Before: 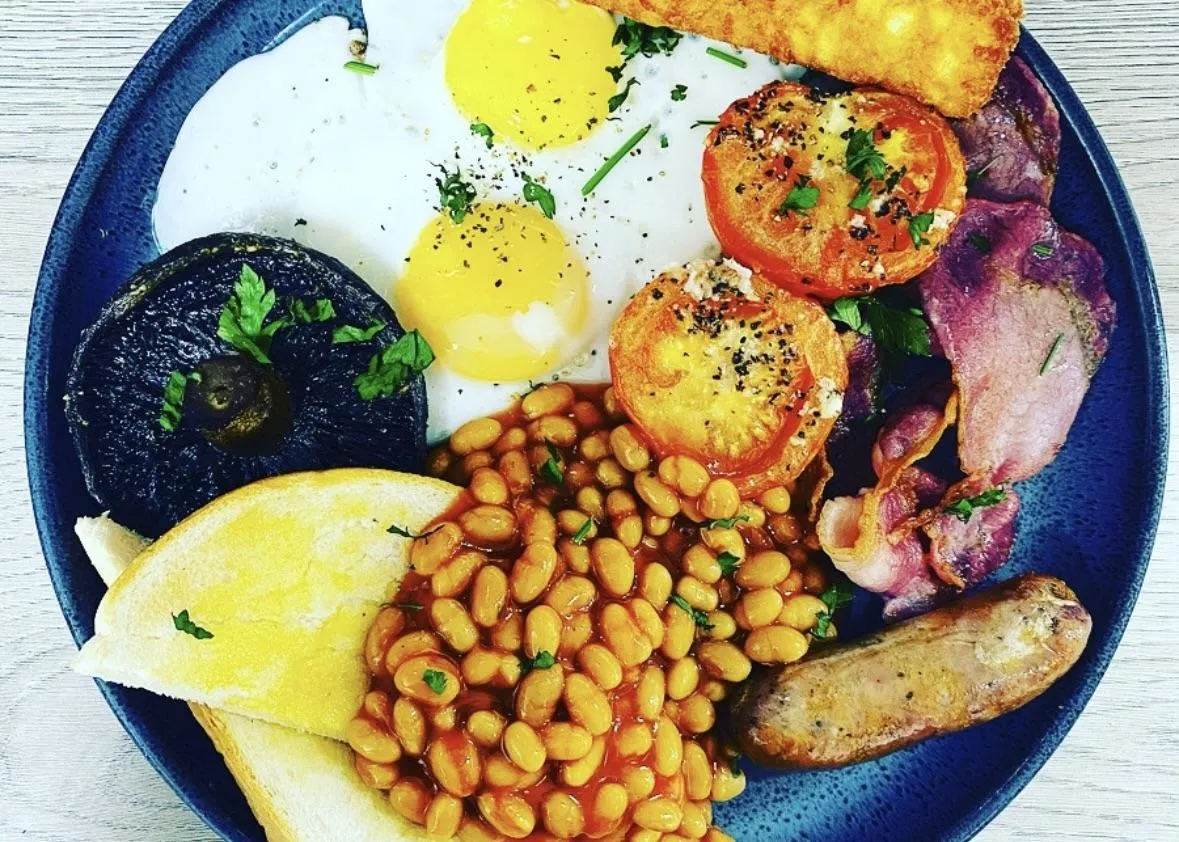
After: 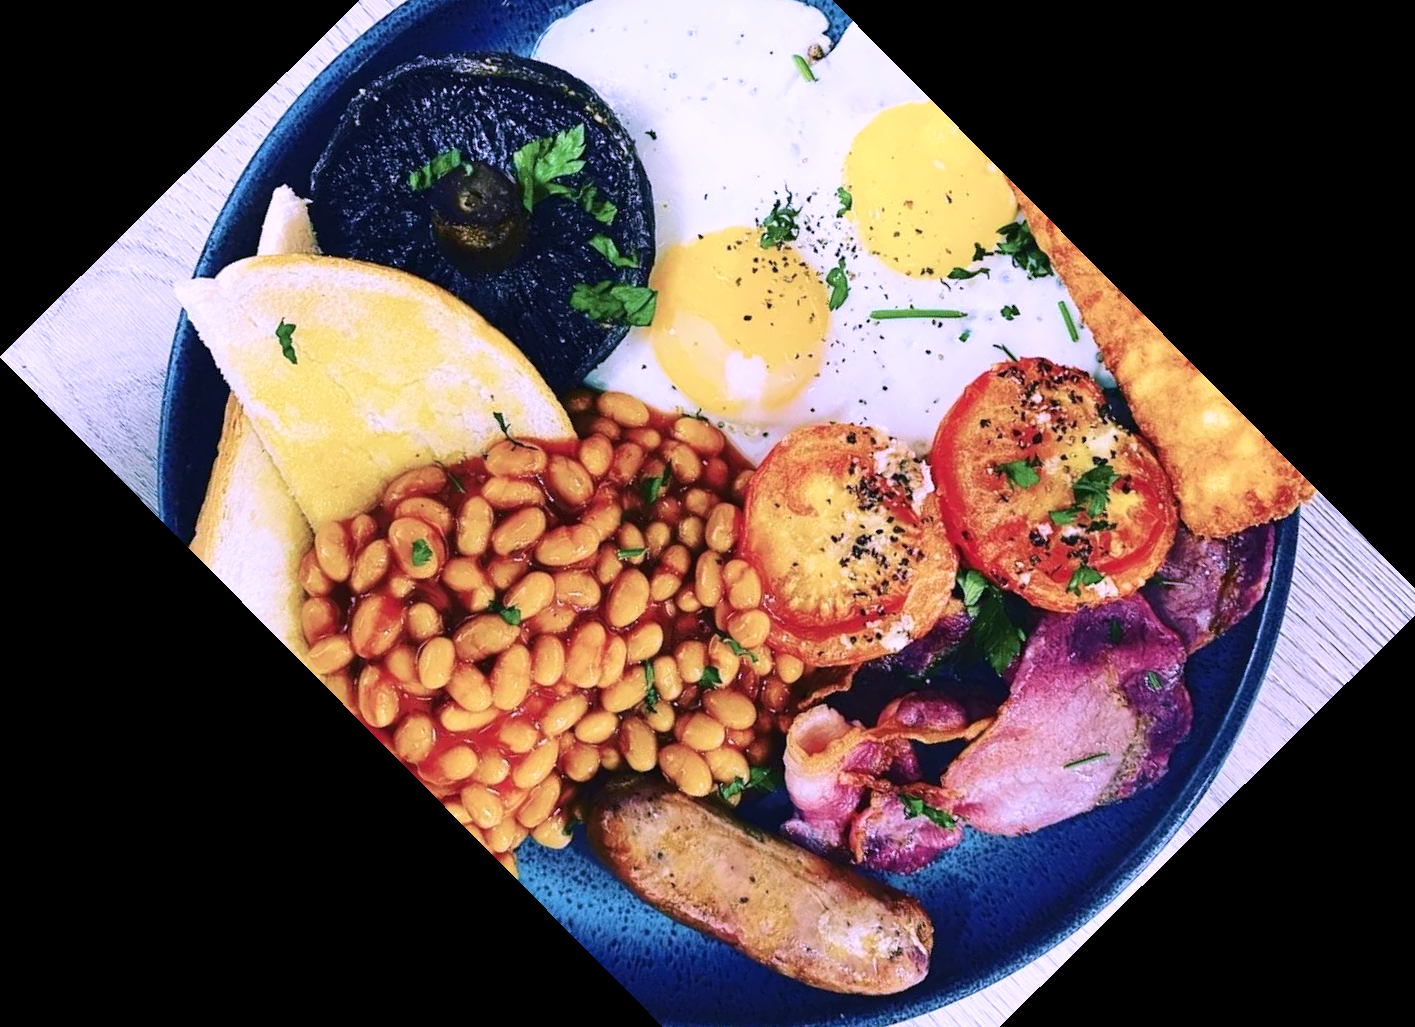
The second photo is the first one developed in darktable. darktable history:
color correction: highlights a* 15.24, highlights b* -24.45
velvia: on, module defaults
crop and rotate: angle -45.28°, top 16.47%, right 0.855%, bottom 11.698%
